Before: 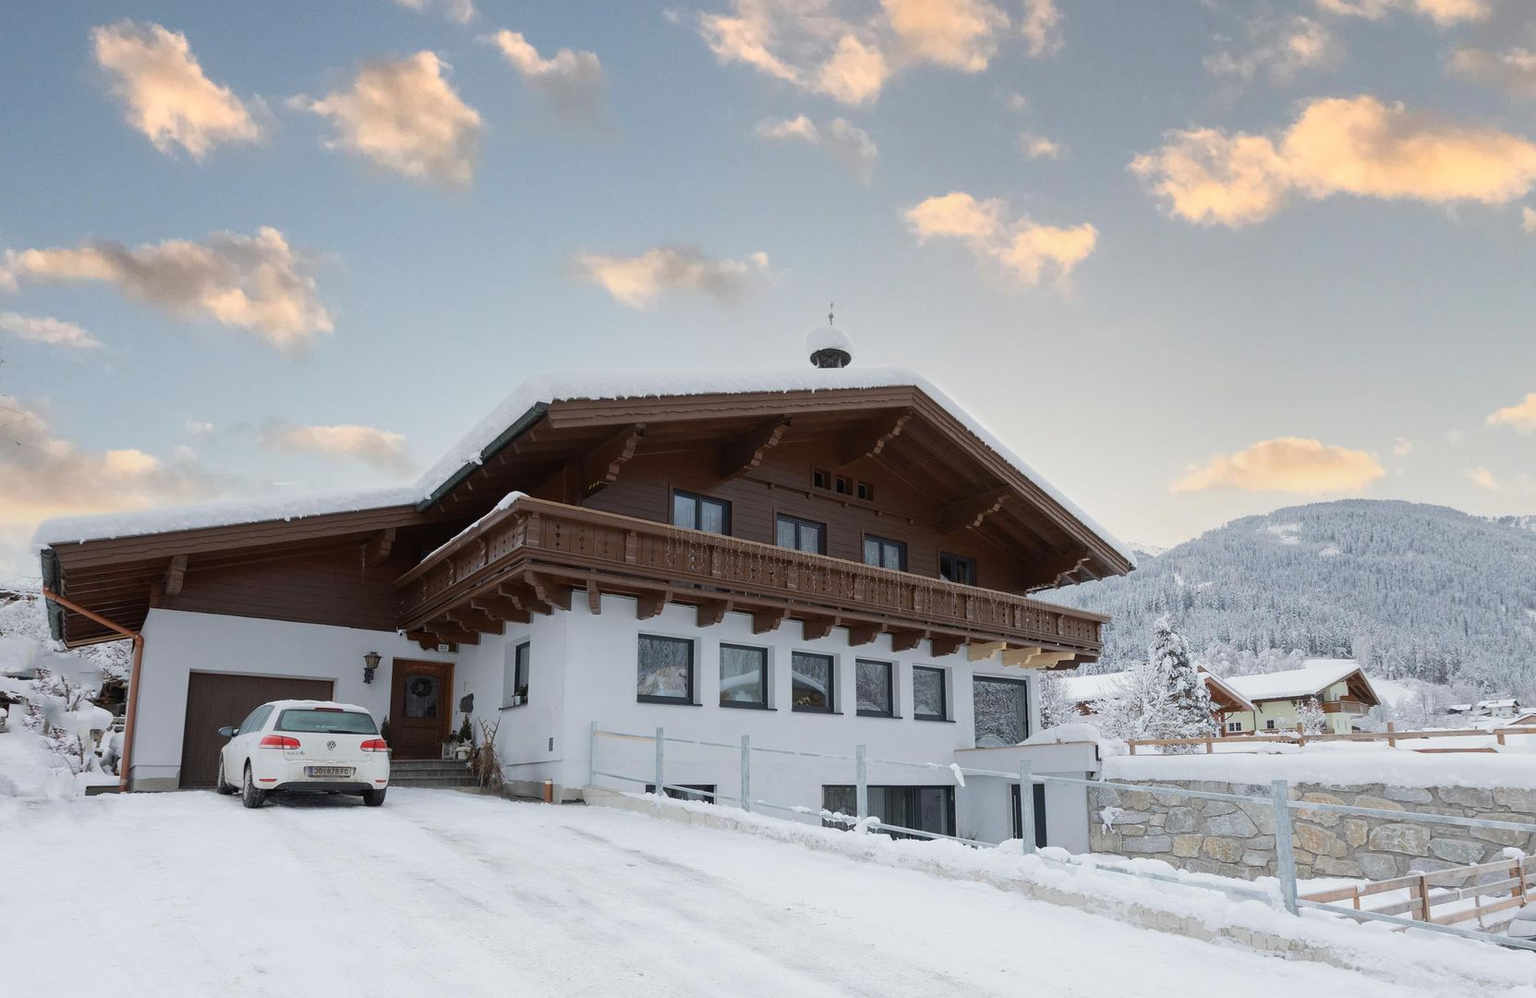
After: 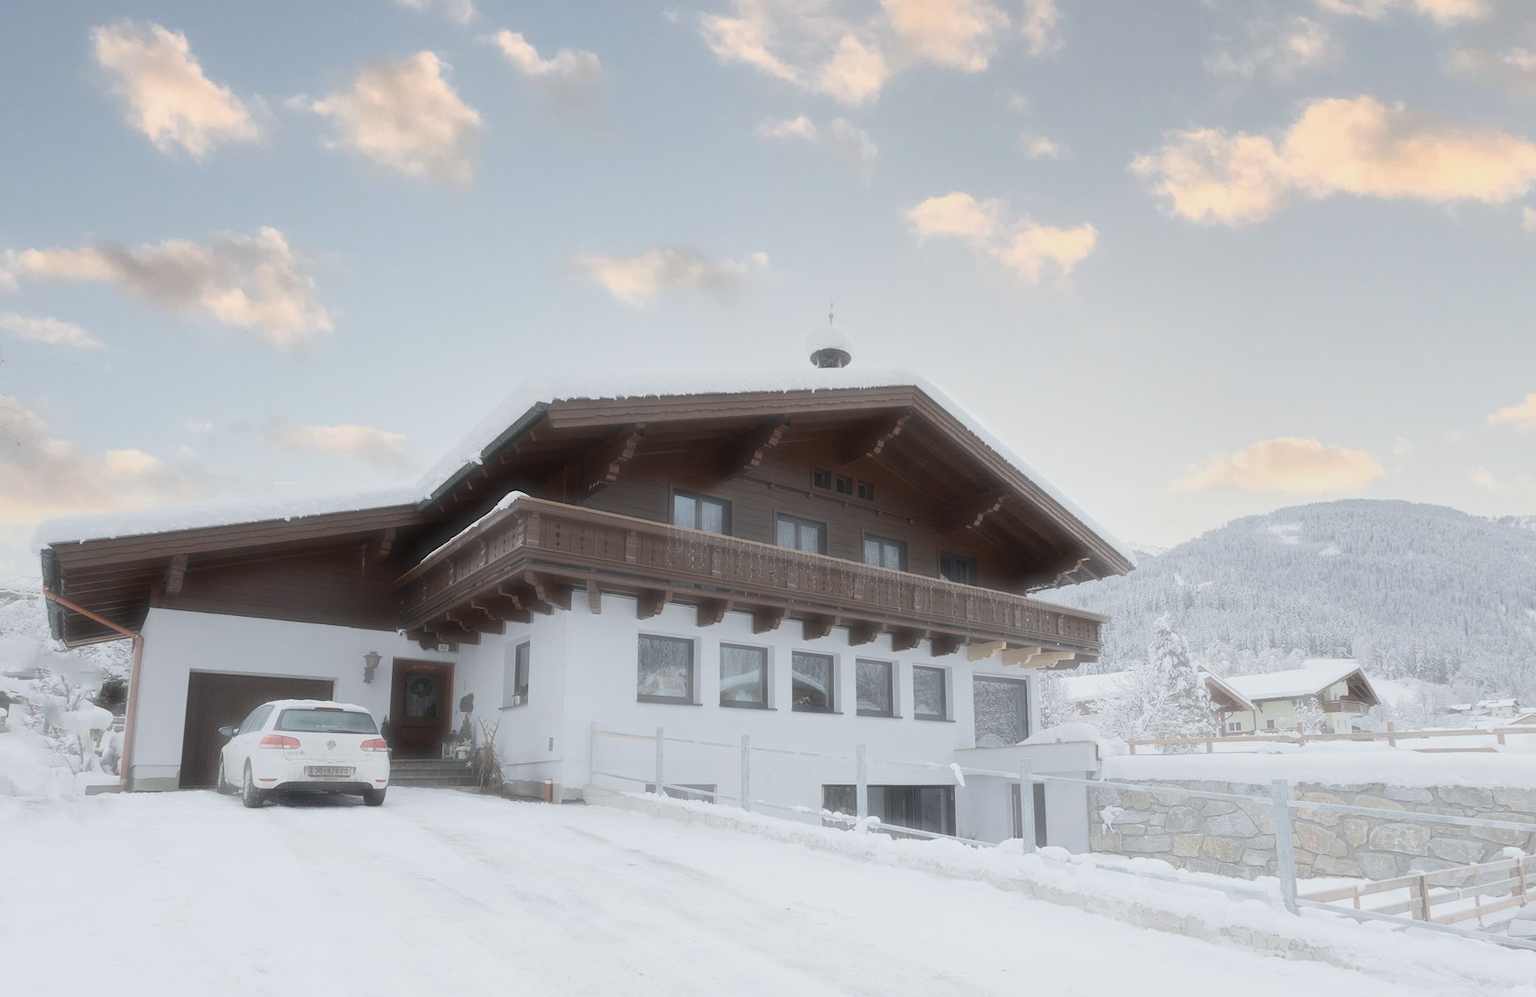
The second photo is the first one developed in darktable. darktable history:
haze removal: strength -0.9, distance 0.225, compatibility mode true, adaptive false
white balance: emerald 1
